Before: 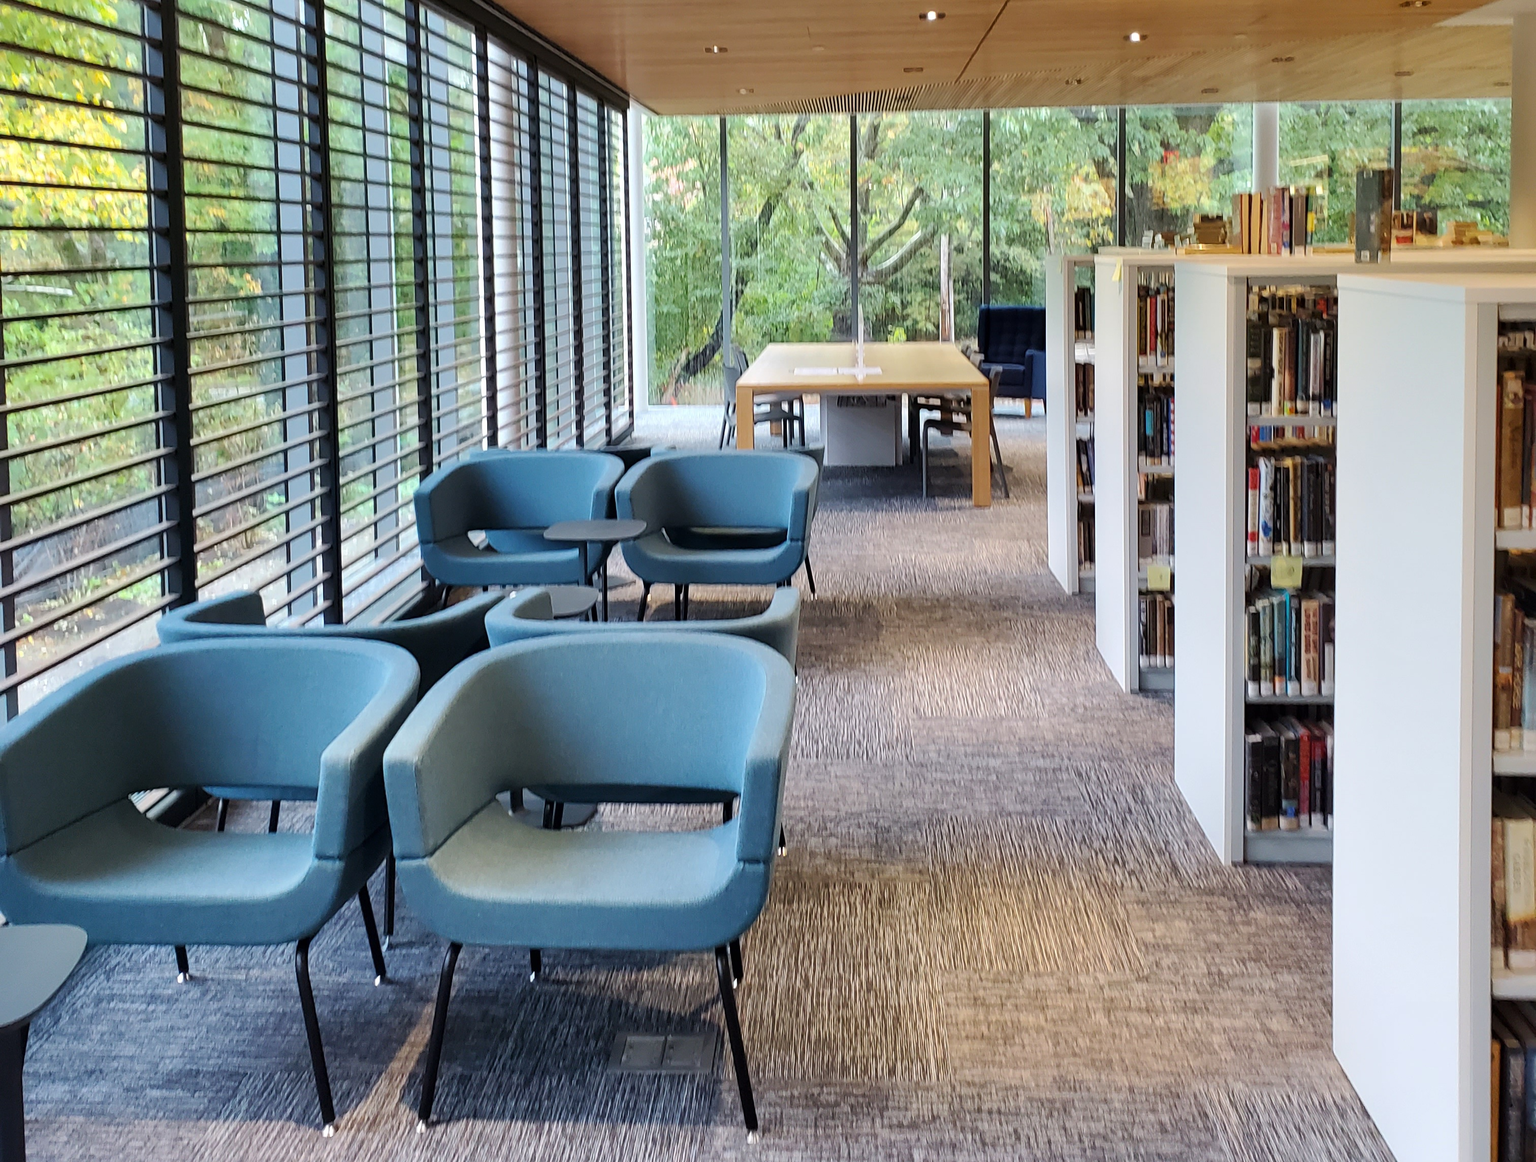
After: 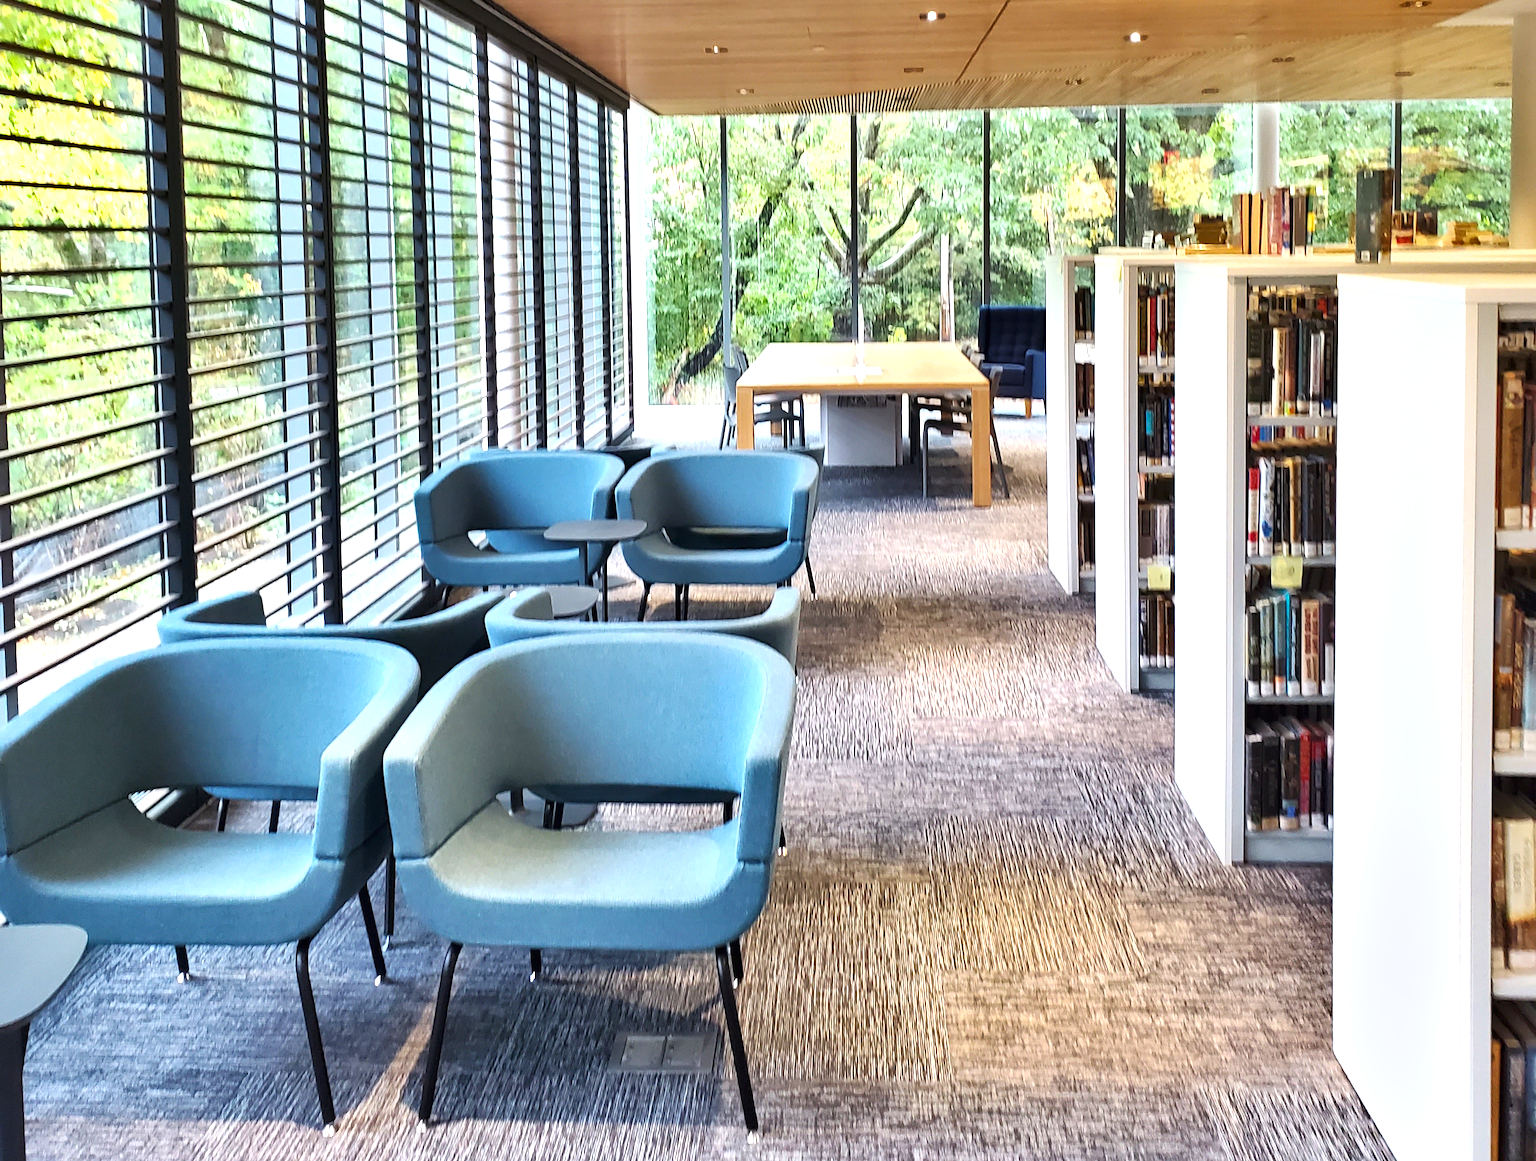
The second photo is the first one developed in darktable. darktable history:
shadows and highlights: low approximation 0.01, soften with gaussian
exposure: black level correction 0, exposure 0.896 EV, compensate highlight preservation false
